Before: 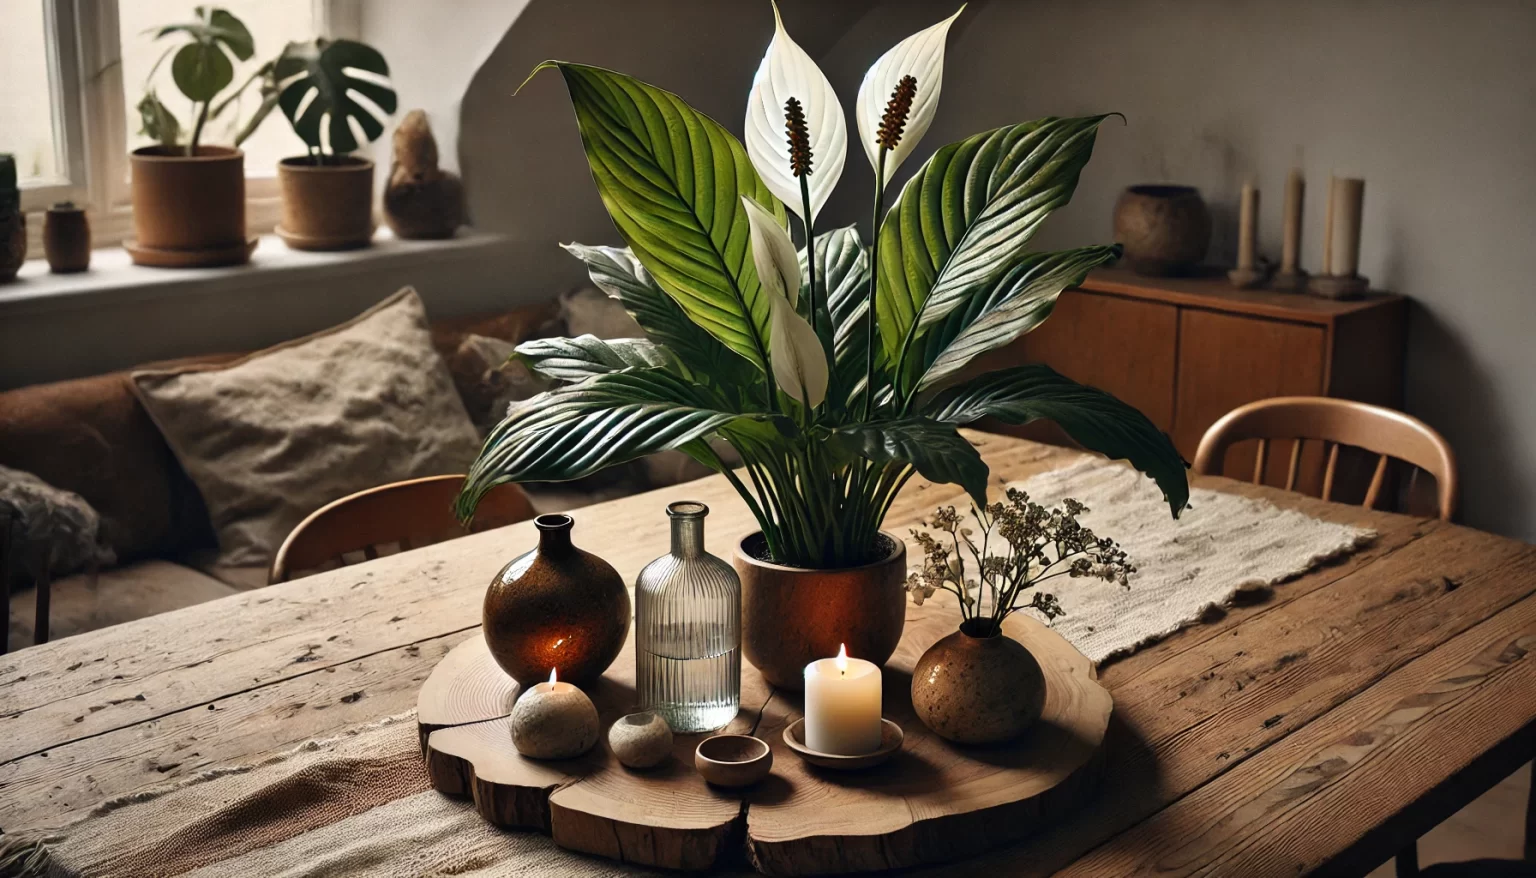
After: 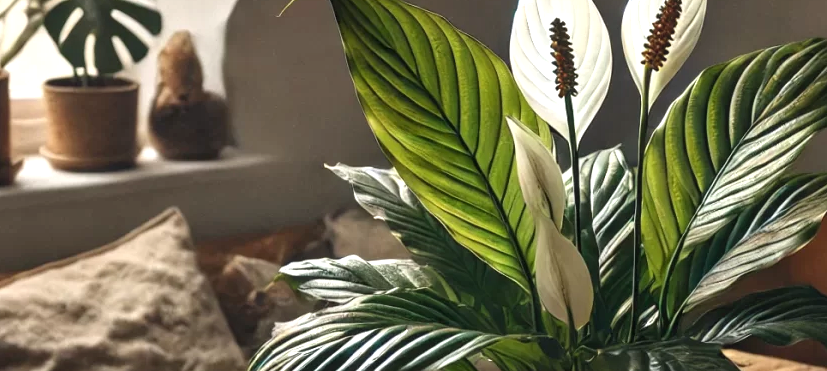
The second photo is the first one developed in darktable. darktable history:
crop: left 15.306%, top 9.065%, right 30.789%, bottom 48.638%
local contrast: detail 110%
exposure: exposure 0.564 EV, compensate highlight preservation false
